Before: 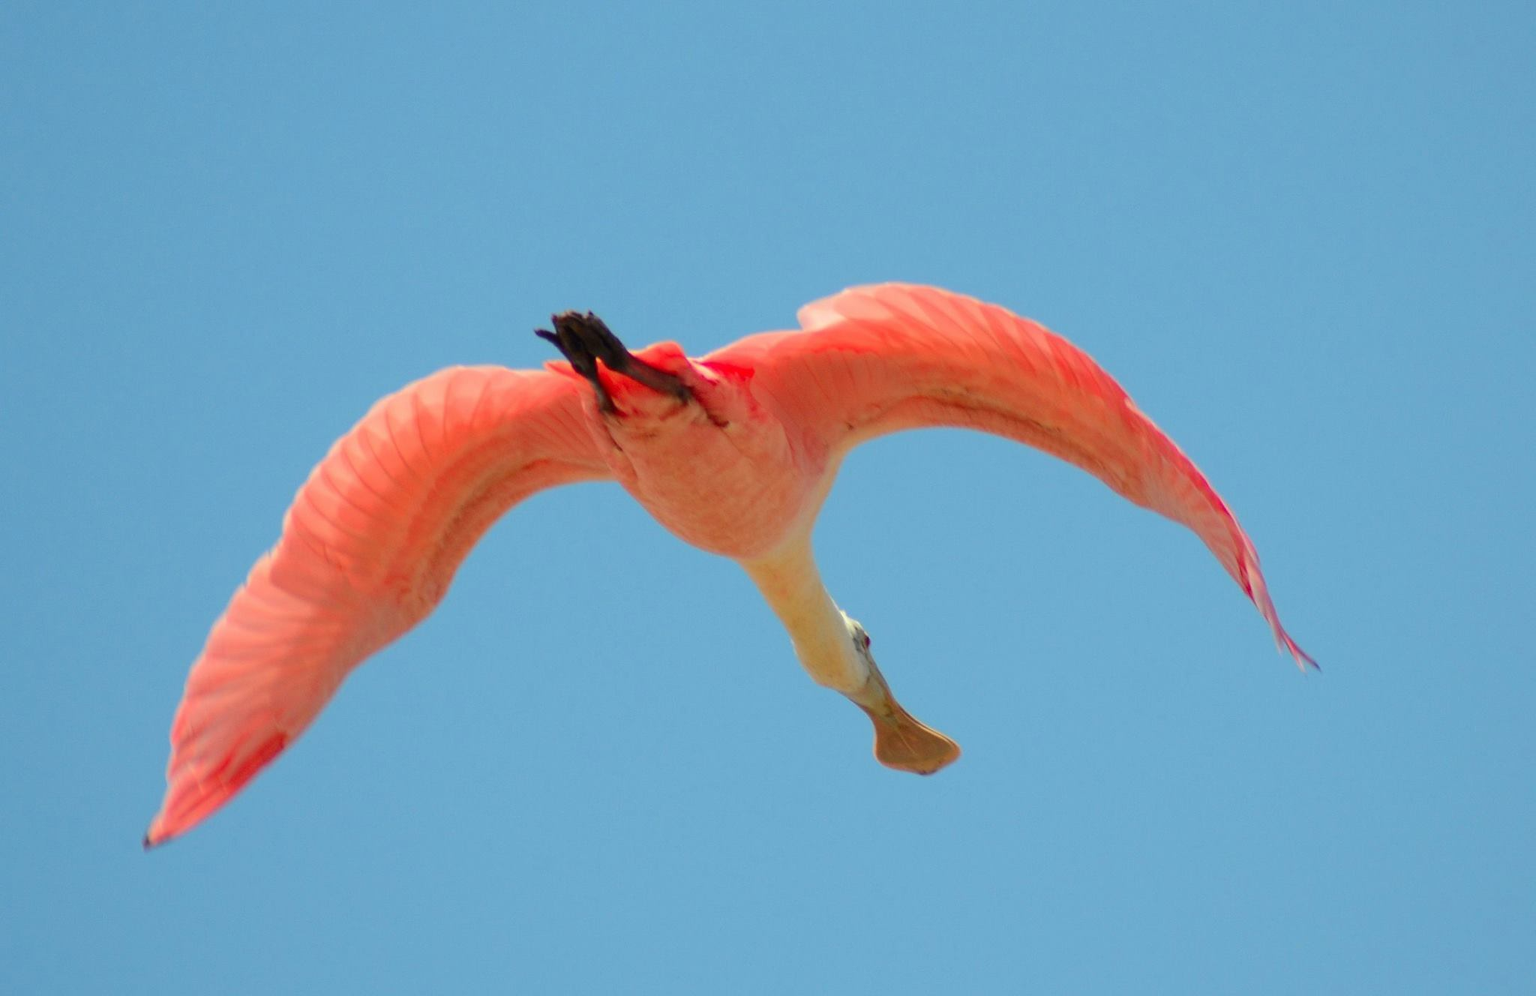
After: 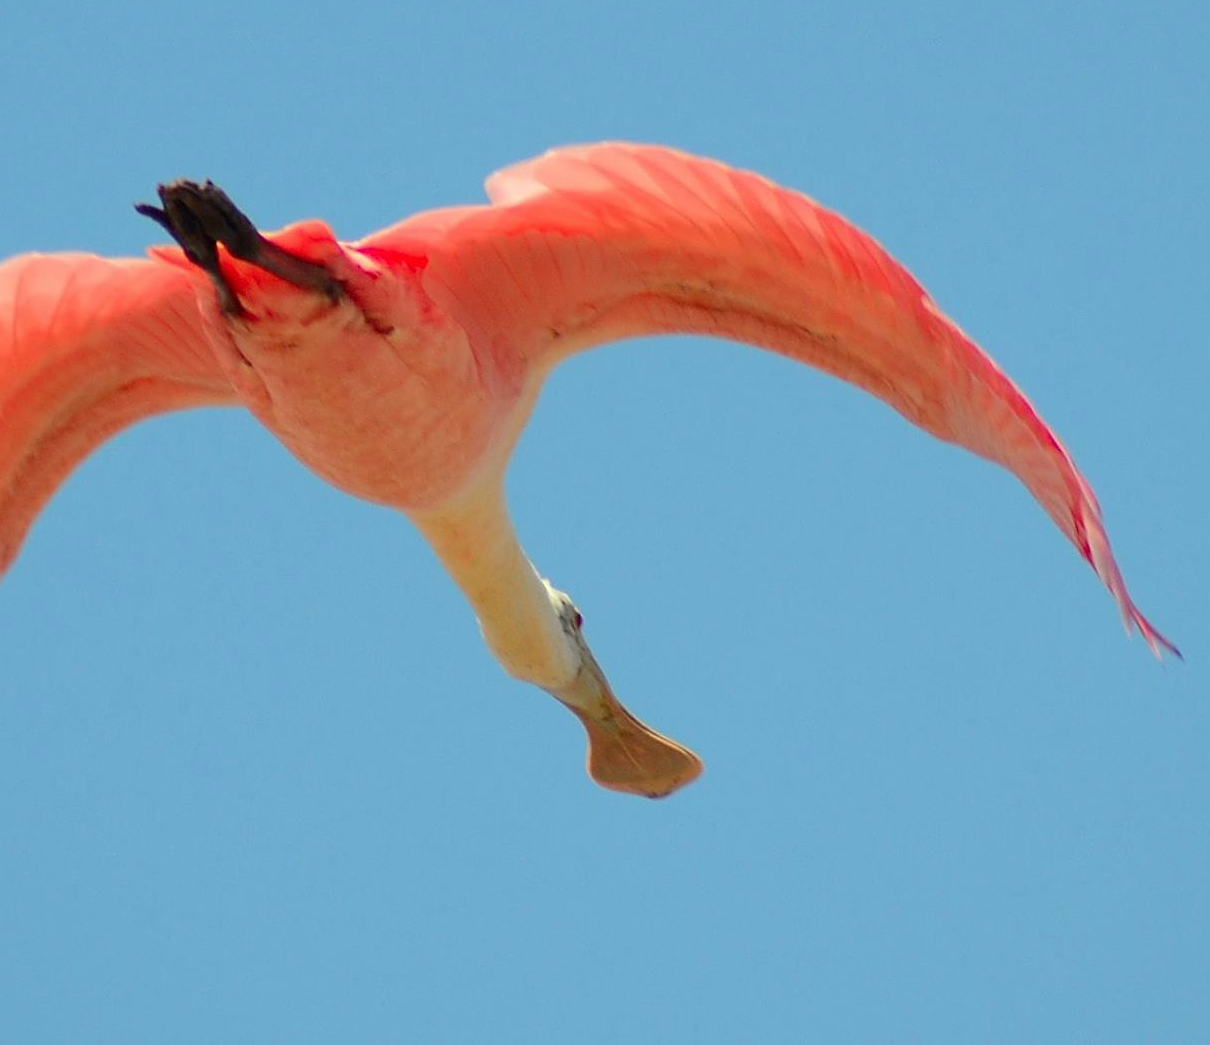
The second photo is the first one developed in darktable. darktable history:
sharpen: on, module defaults
crop and rotate: left 28.256%, top 17.734%, right 12.656%, bottom 3.573%
